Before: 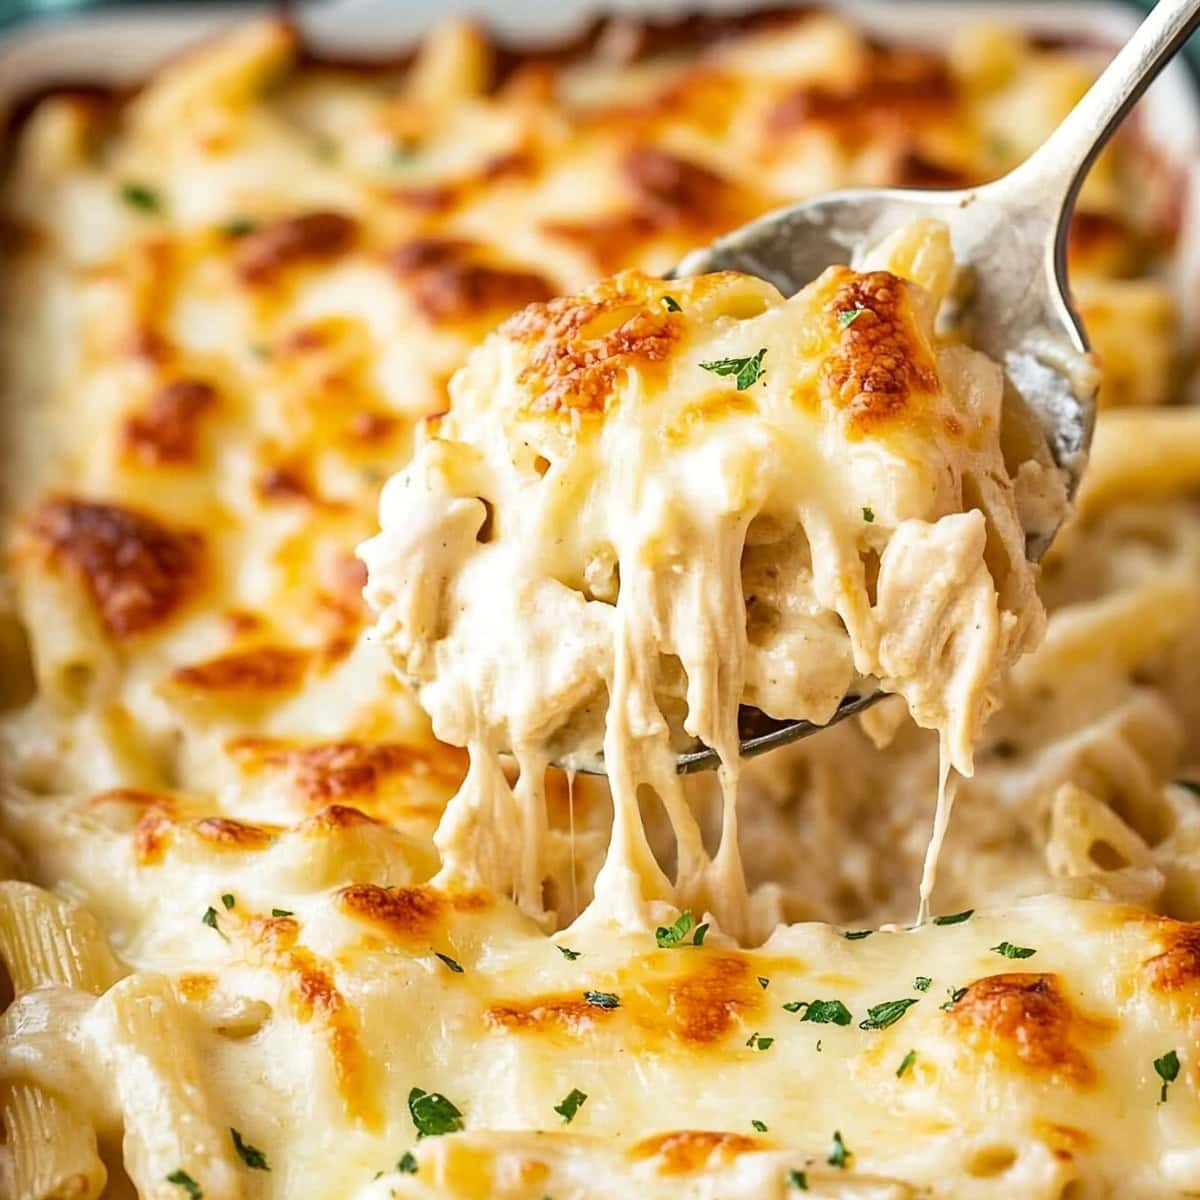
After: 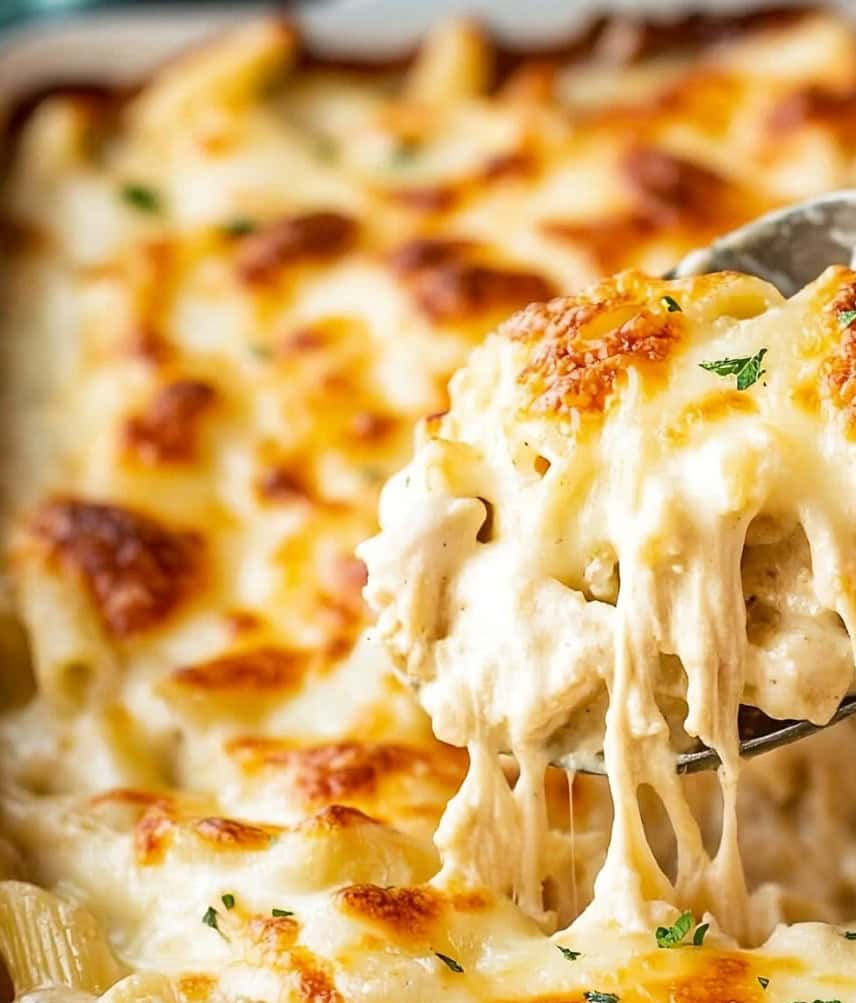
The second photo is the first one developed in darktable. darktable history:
crop: right 28.64%, bottom 16.405%
